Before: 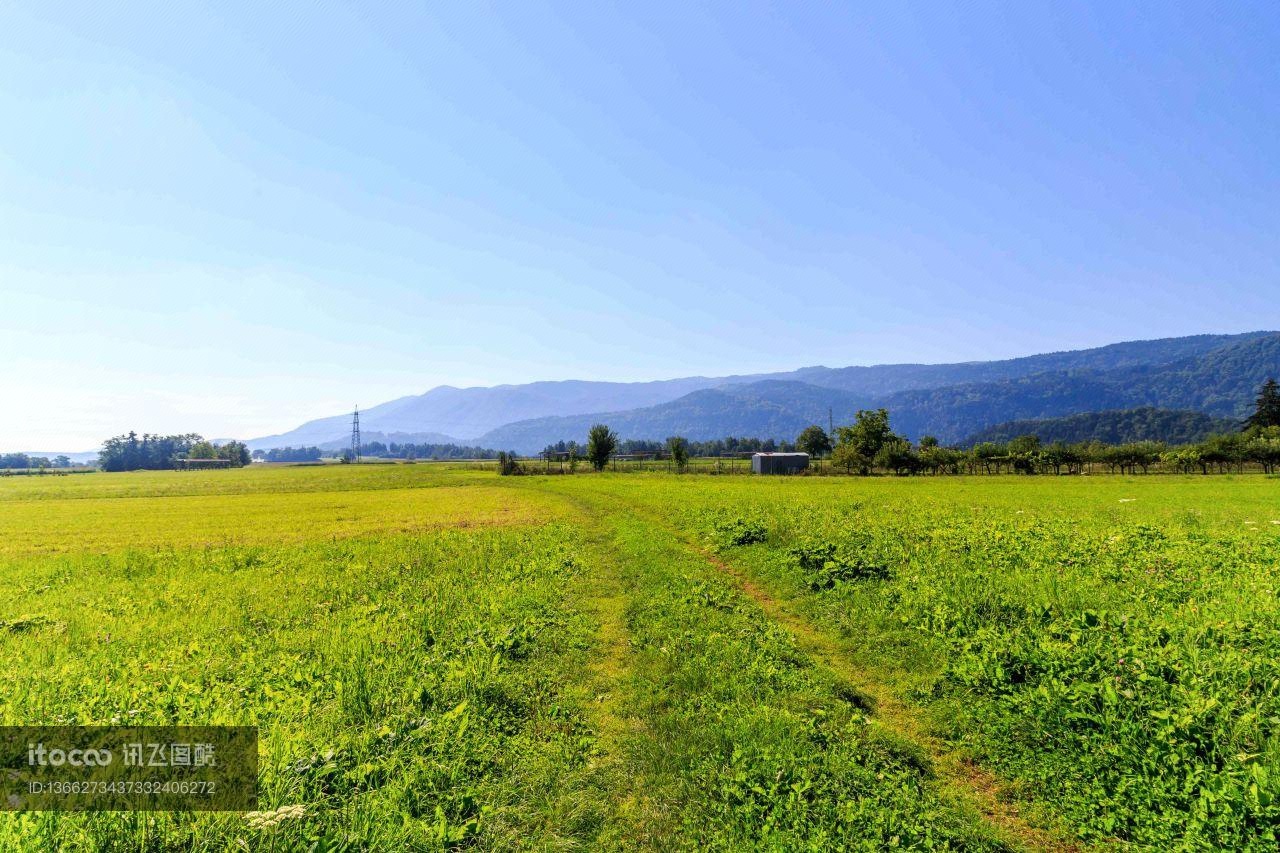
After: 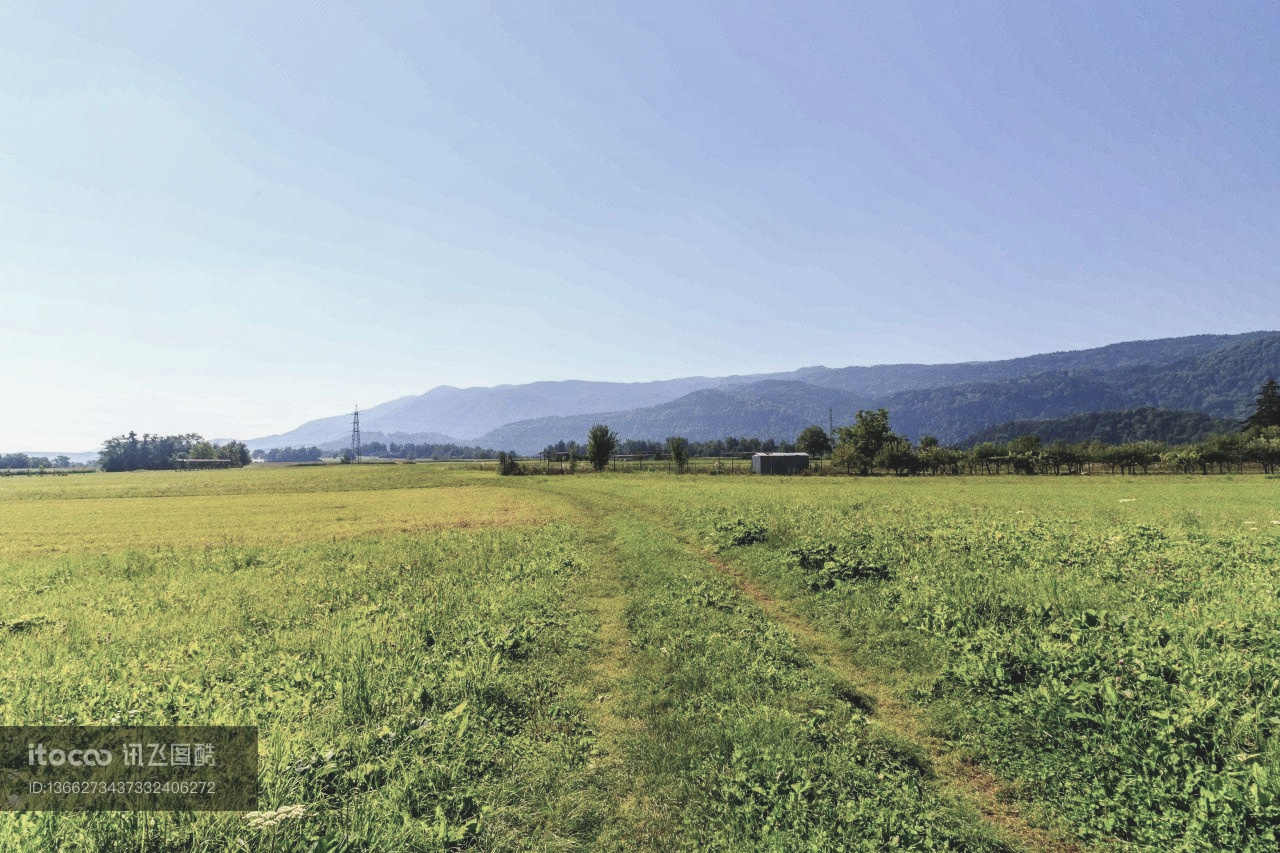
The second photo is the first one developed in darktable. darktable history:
exposure: black level correction -0.015, exposure -0.131 EV, compensate highlight preservation false
contrast brightness saturation: contrast 0.096, saturation -0.378
